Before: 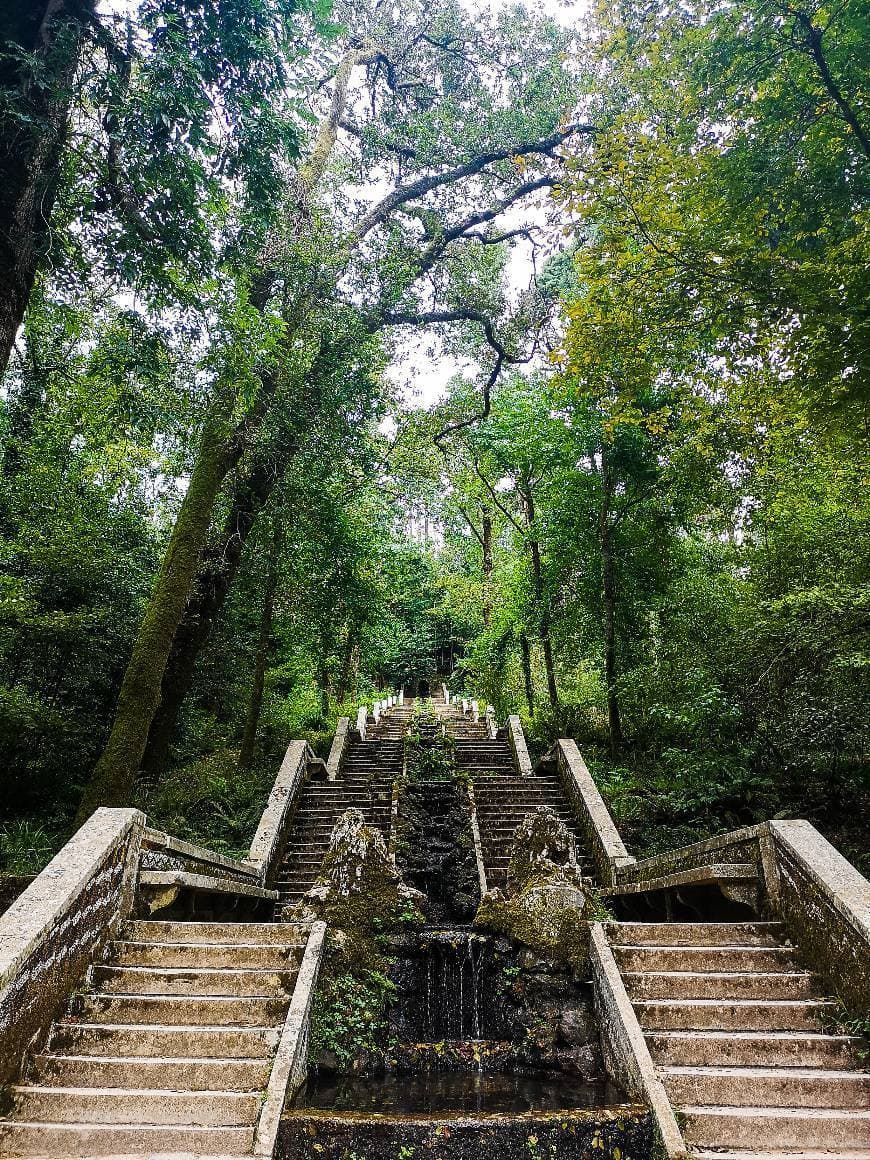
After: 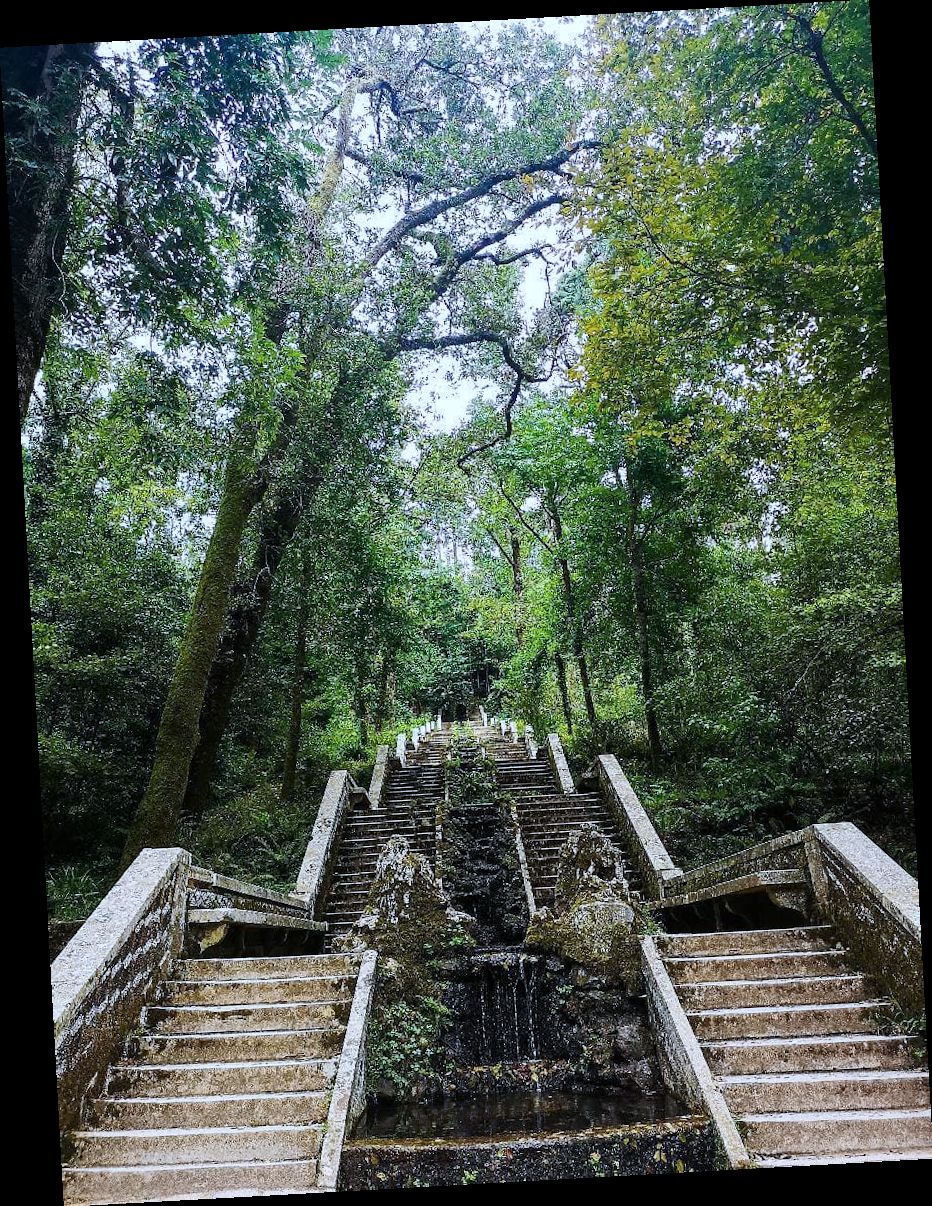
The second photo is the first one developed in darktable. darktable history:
white balance: red 0.931, blue 1.11
rotate and perspective: rotation -3.18°, automatic cropping off
